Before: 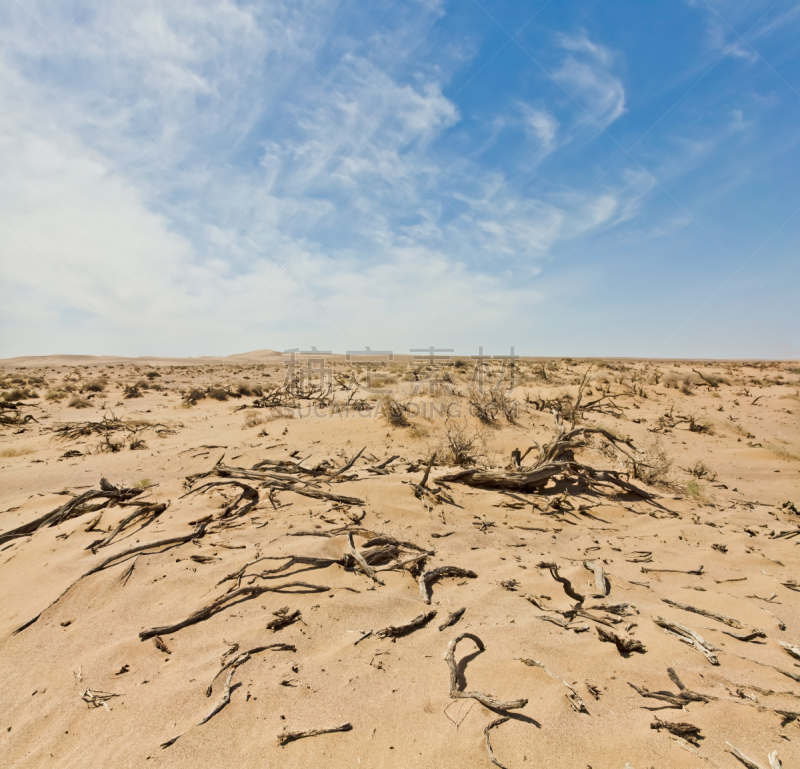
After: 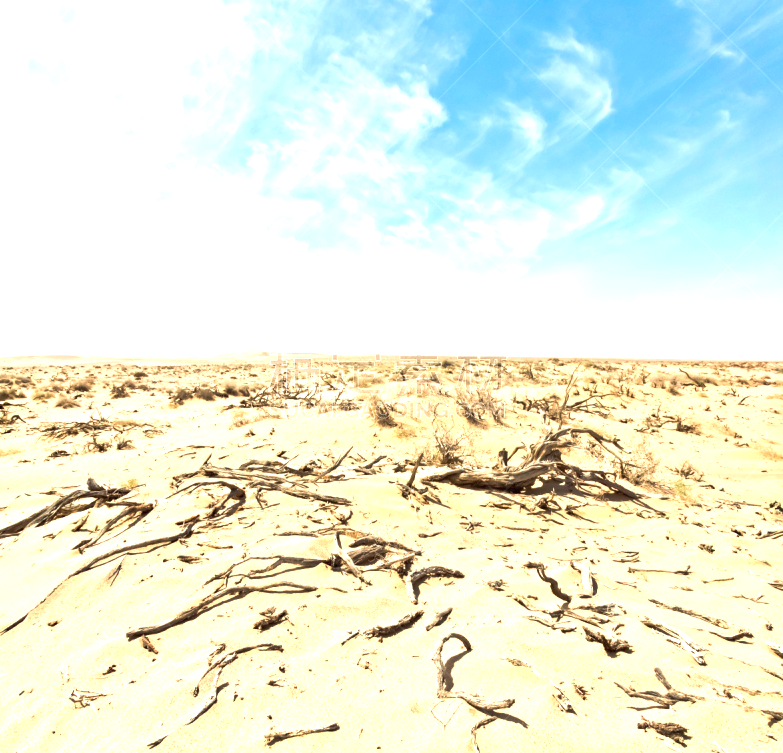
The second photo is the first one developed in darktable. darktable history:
crop: left 1.743%, right 0.268%, bottom 2.011%
exposure: black level correction 0, exposure 1.45 EV, compensate exposure bias true, compensate highlight preservation false
